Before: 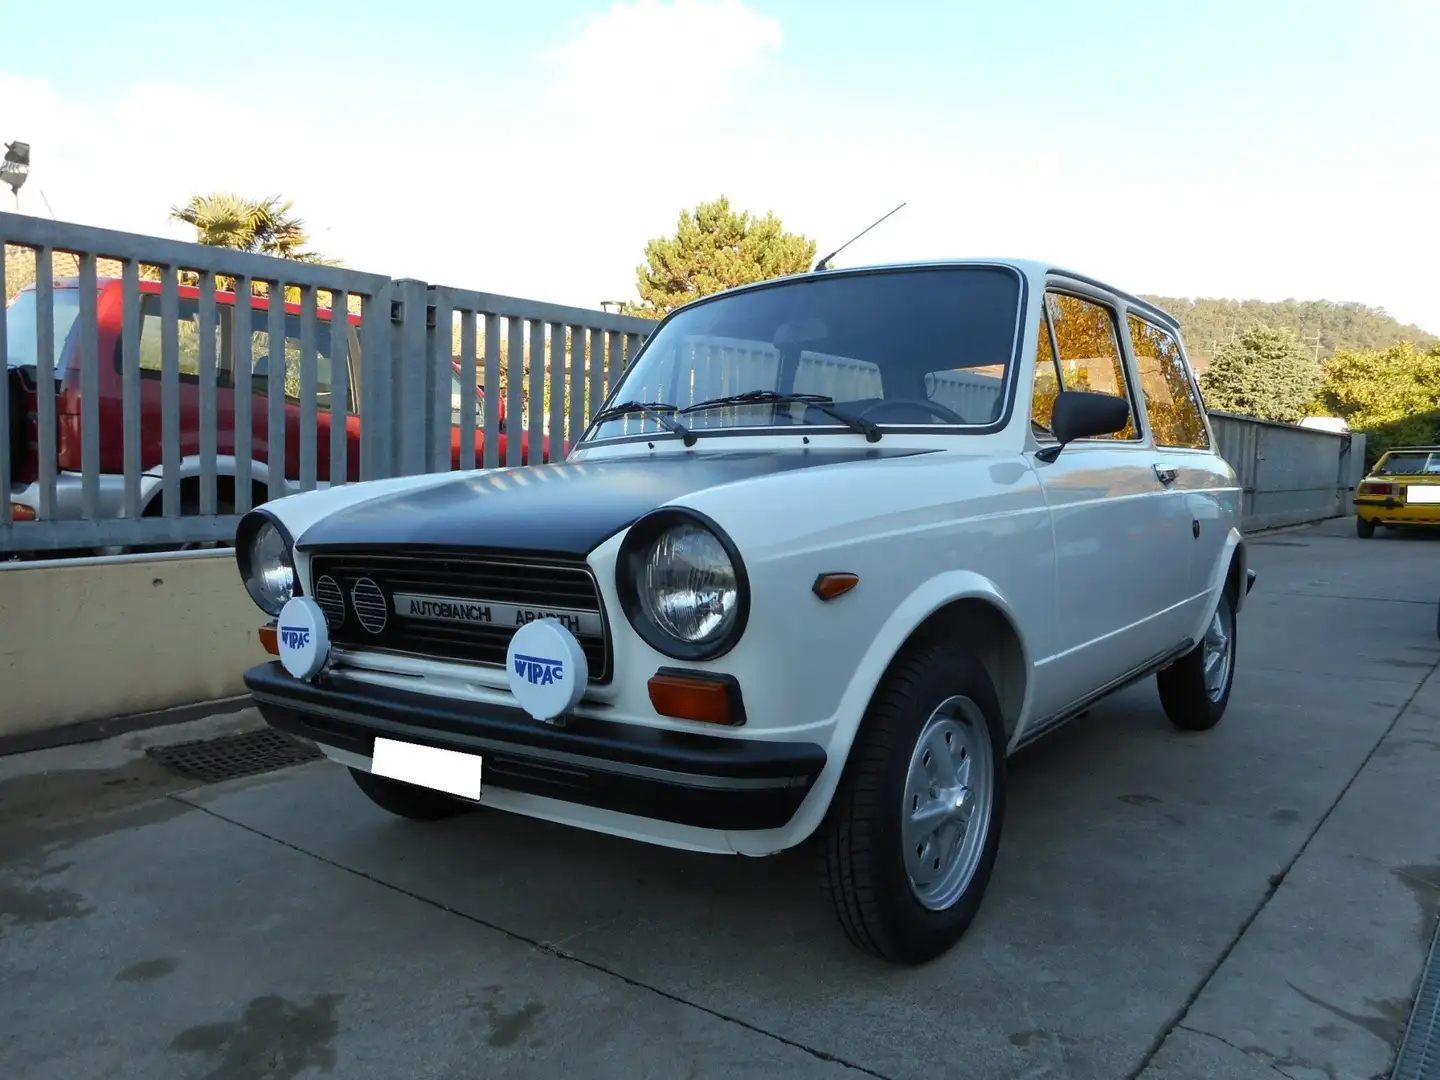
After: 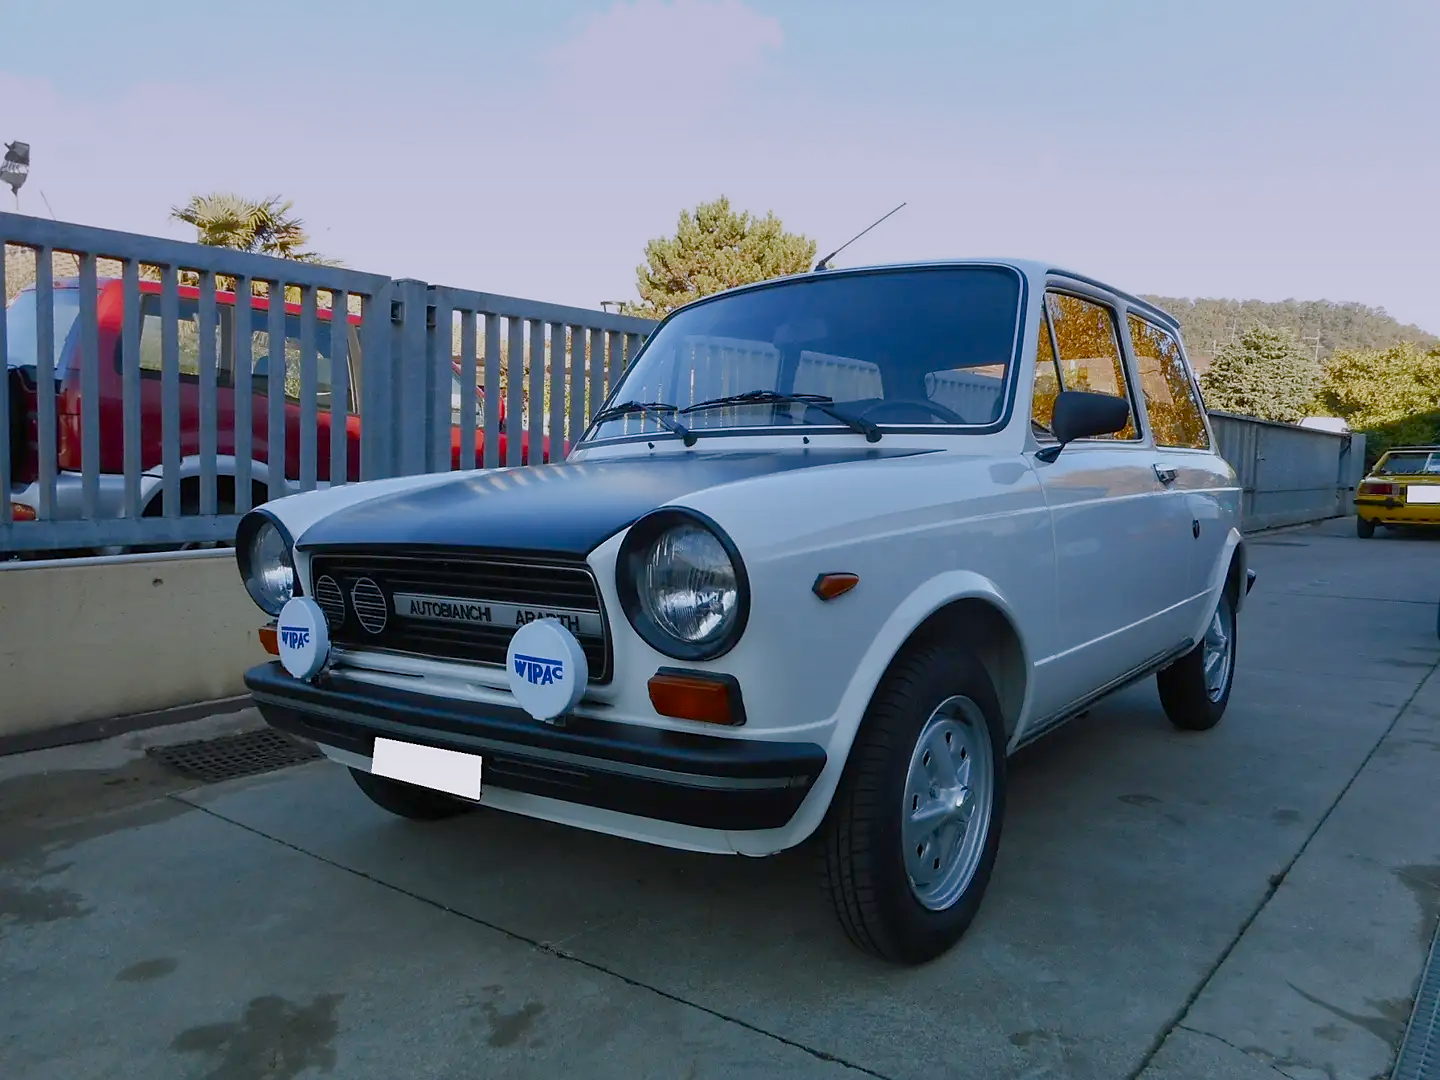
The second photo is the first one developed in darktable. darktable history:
color balance rgb: shadows lift › chroma 1%, shadows lift › hue 113°, highlights gain › chroma 0.2%, highlights gain › hue 333°, perceptual saturation grading › global saturation 20%, perceptual saturation grading › highlights -50%, perceptual saturation grading › shadows 25%, contrast -10%
sharpen: radius 1.458, amount 0.398, threshold 1.271
graduated density: hue 238.83°, saturation 50%
